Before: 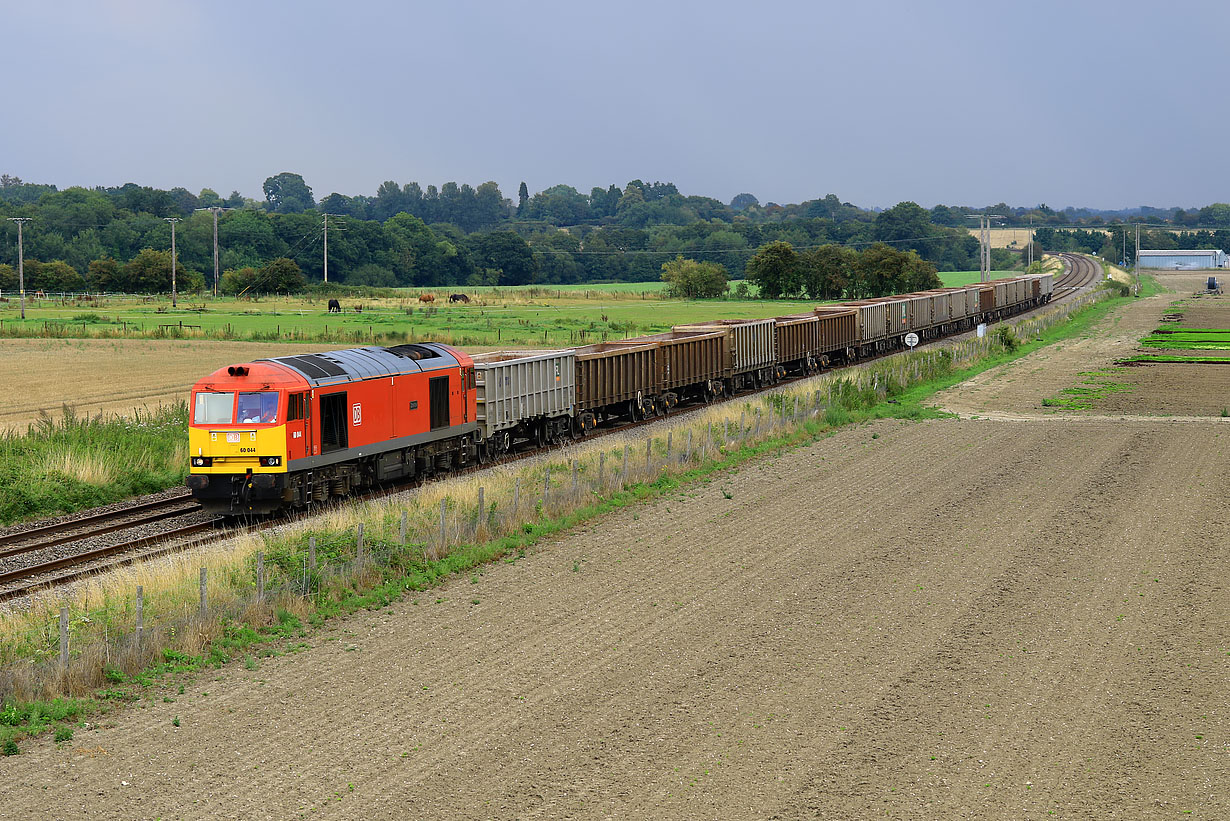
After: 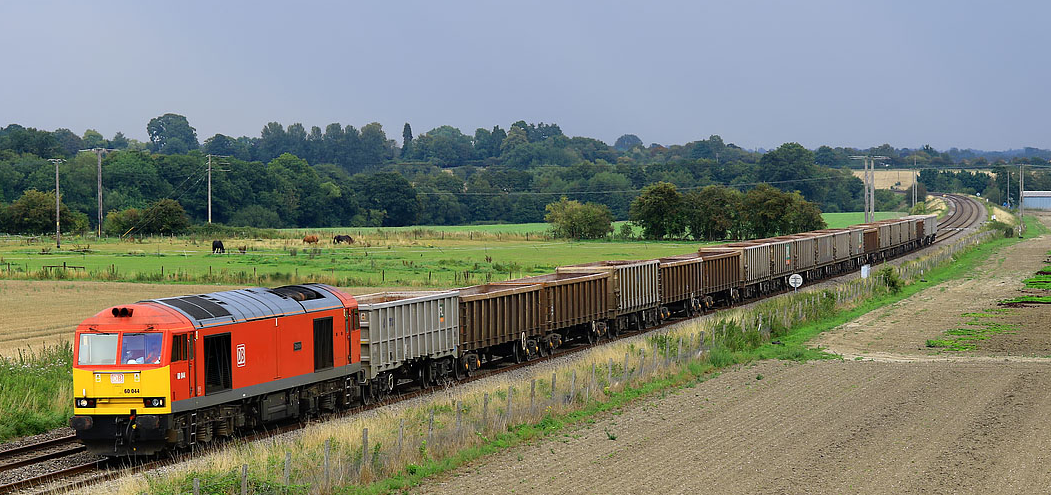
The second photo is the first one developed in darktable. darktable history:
crop and rotate: left 9.465%, top 7.286%, right 5.069%, bottom 32.411%
